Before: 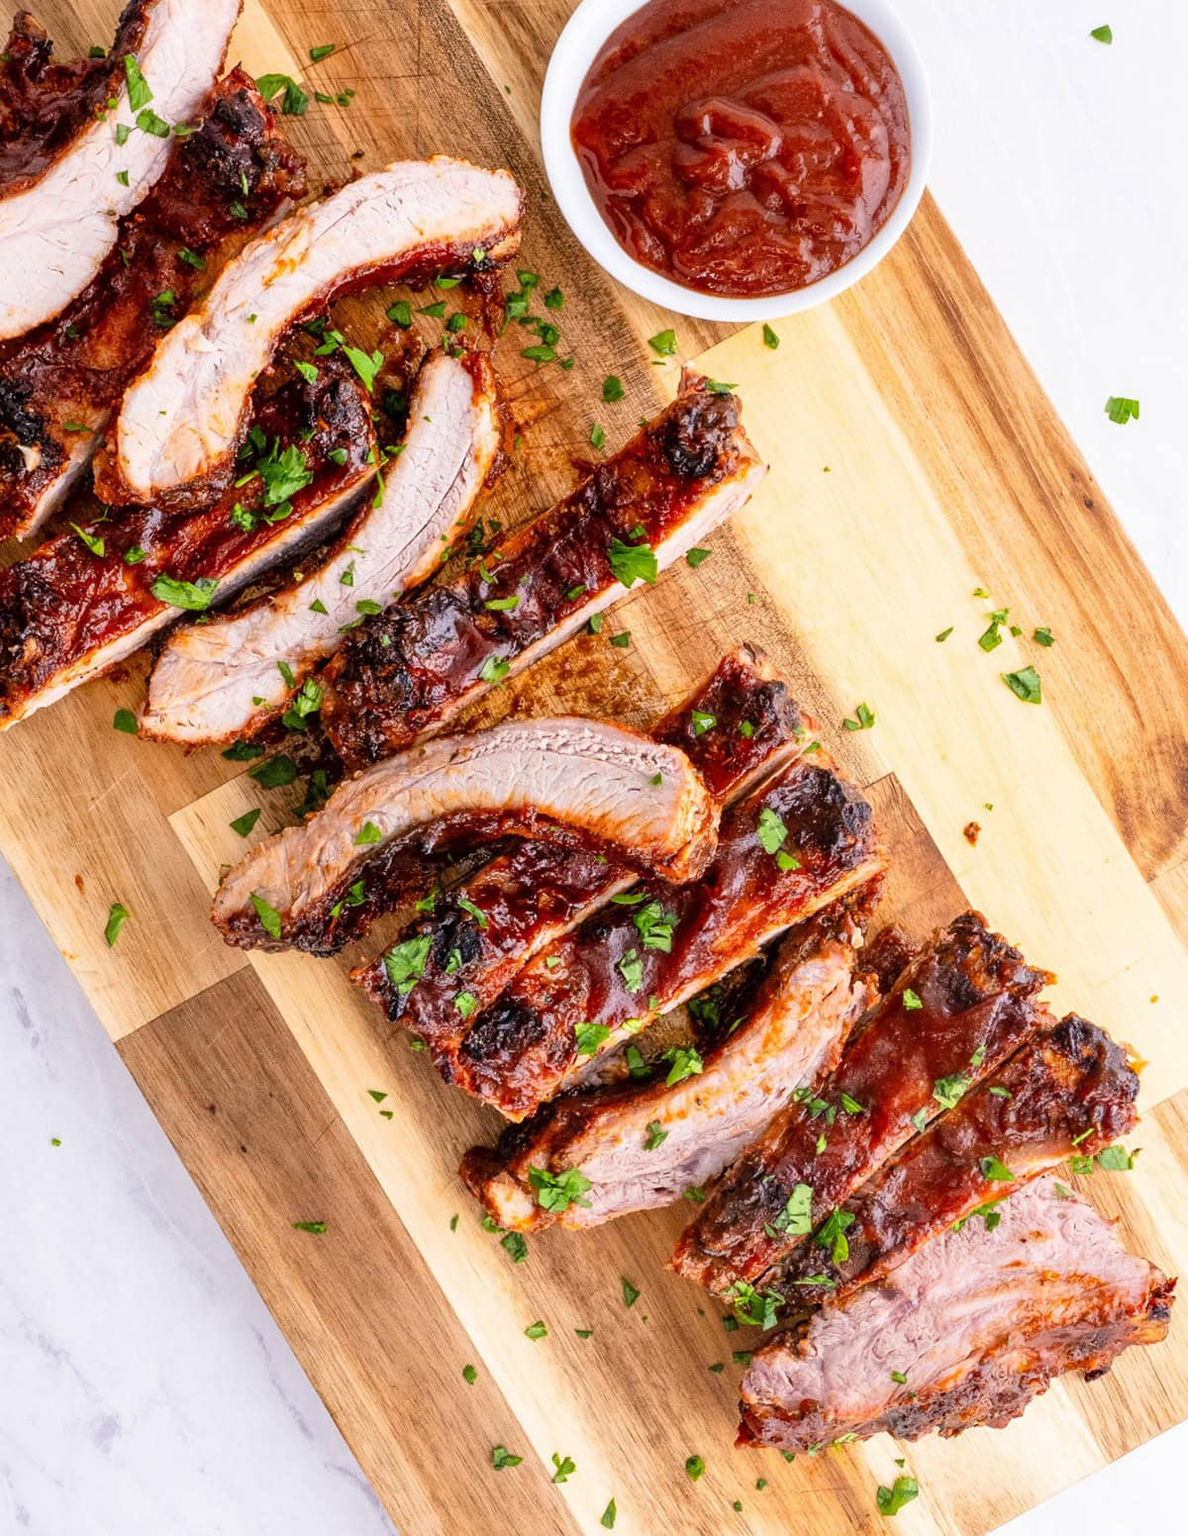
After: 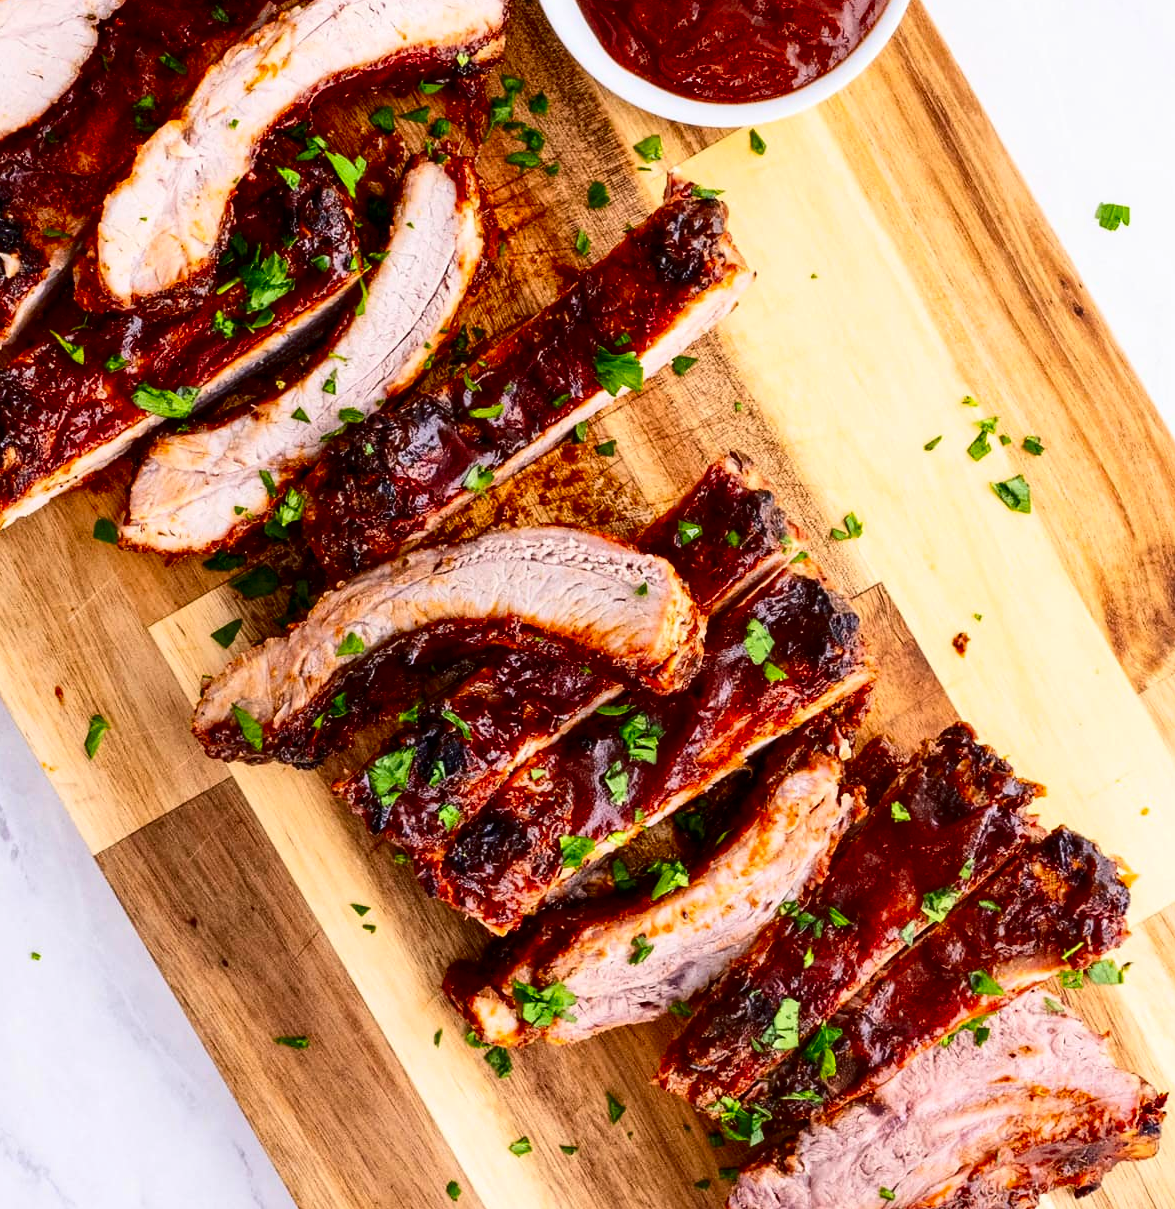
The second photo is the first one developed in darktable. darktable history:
crop and rotate: left 1.814%, top 12.818%, right 0.25%, bottom 9.225%
contrast brightness saturation: contrast 0.22, brightness -0.19, saturation 0.24
